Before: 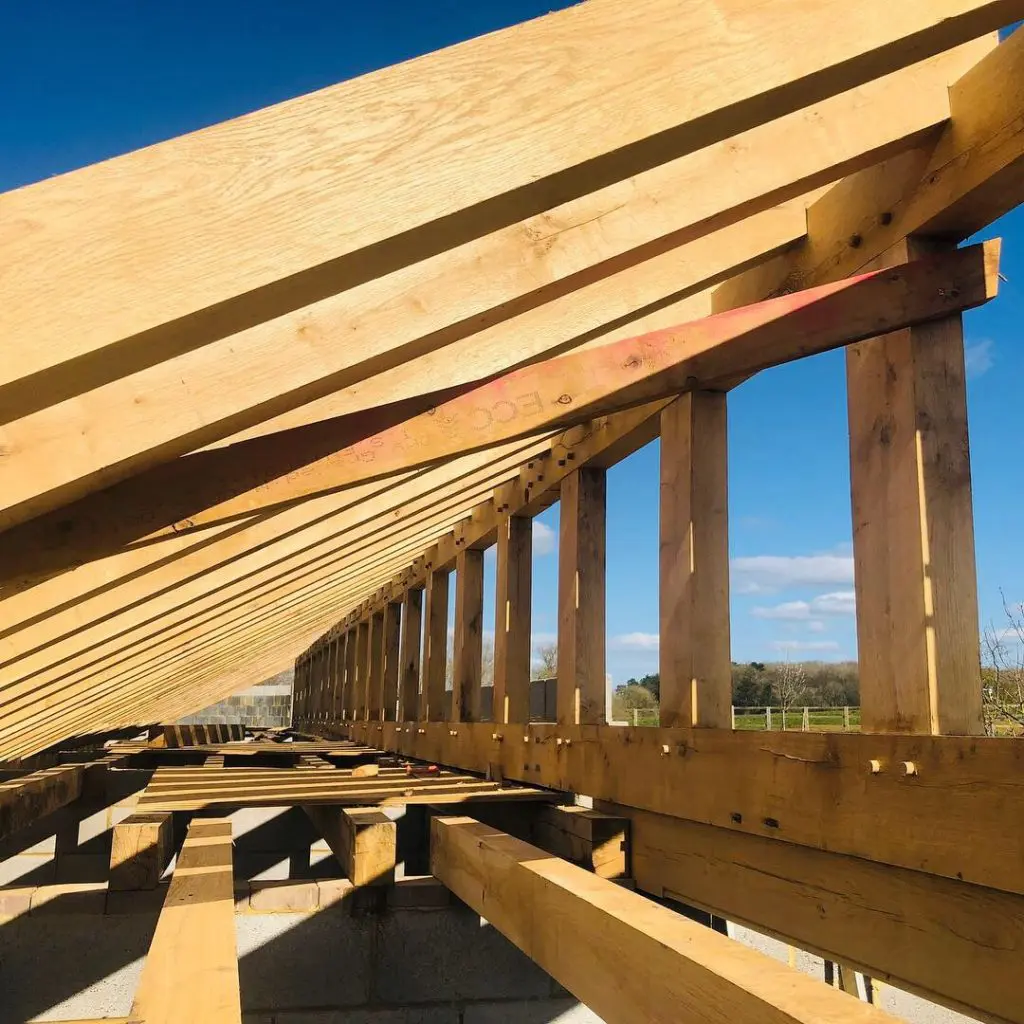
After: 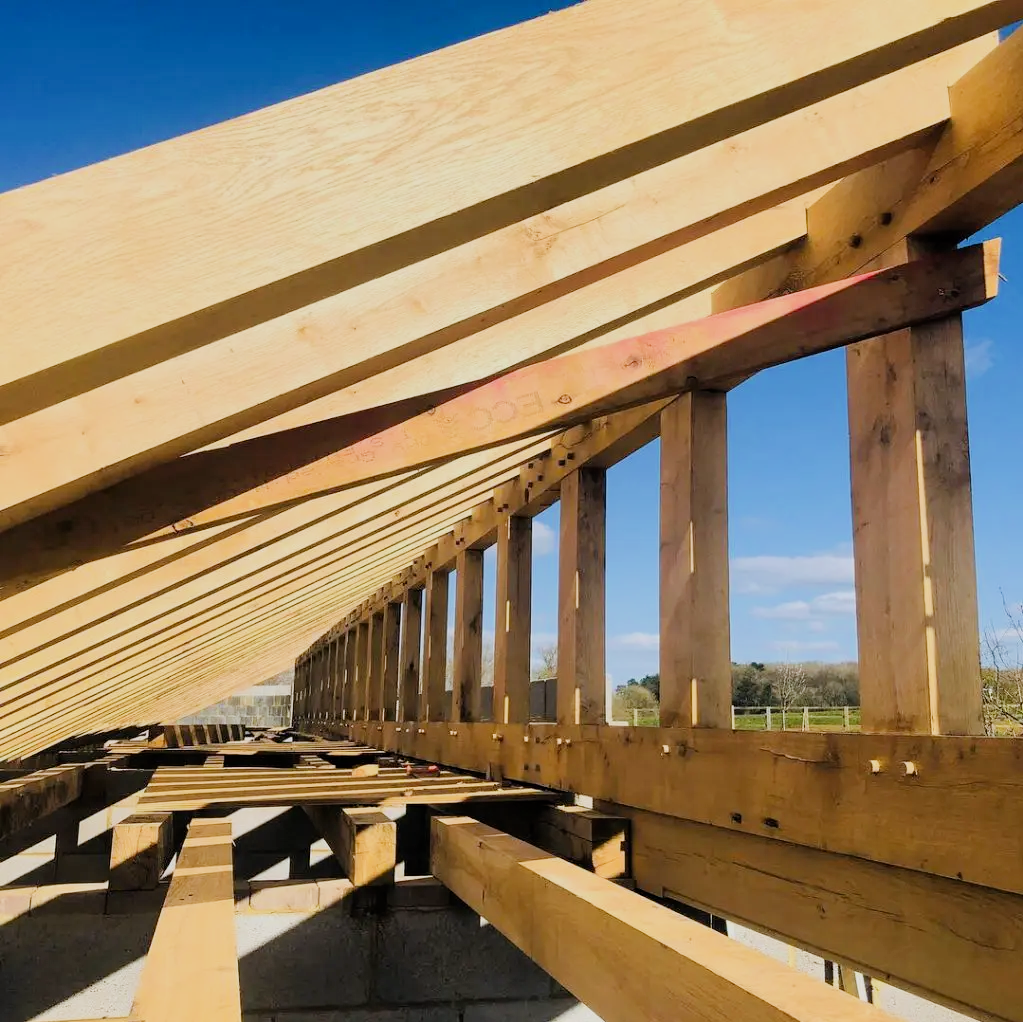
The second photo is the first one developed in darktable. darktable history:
crop: top 0.05%, bottom 0.098%
white balance: red 0.974, blue 1.044
filmic rgb: black relative exposure -7.65 EV, white relative exposure 4.56 EV, hardness 3.61
exposure: black level correction 0.001, exposure 0.5 EV, compensate exposure bias true, compensate highlight preservation false
